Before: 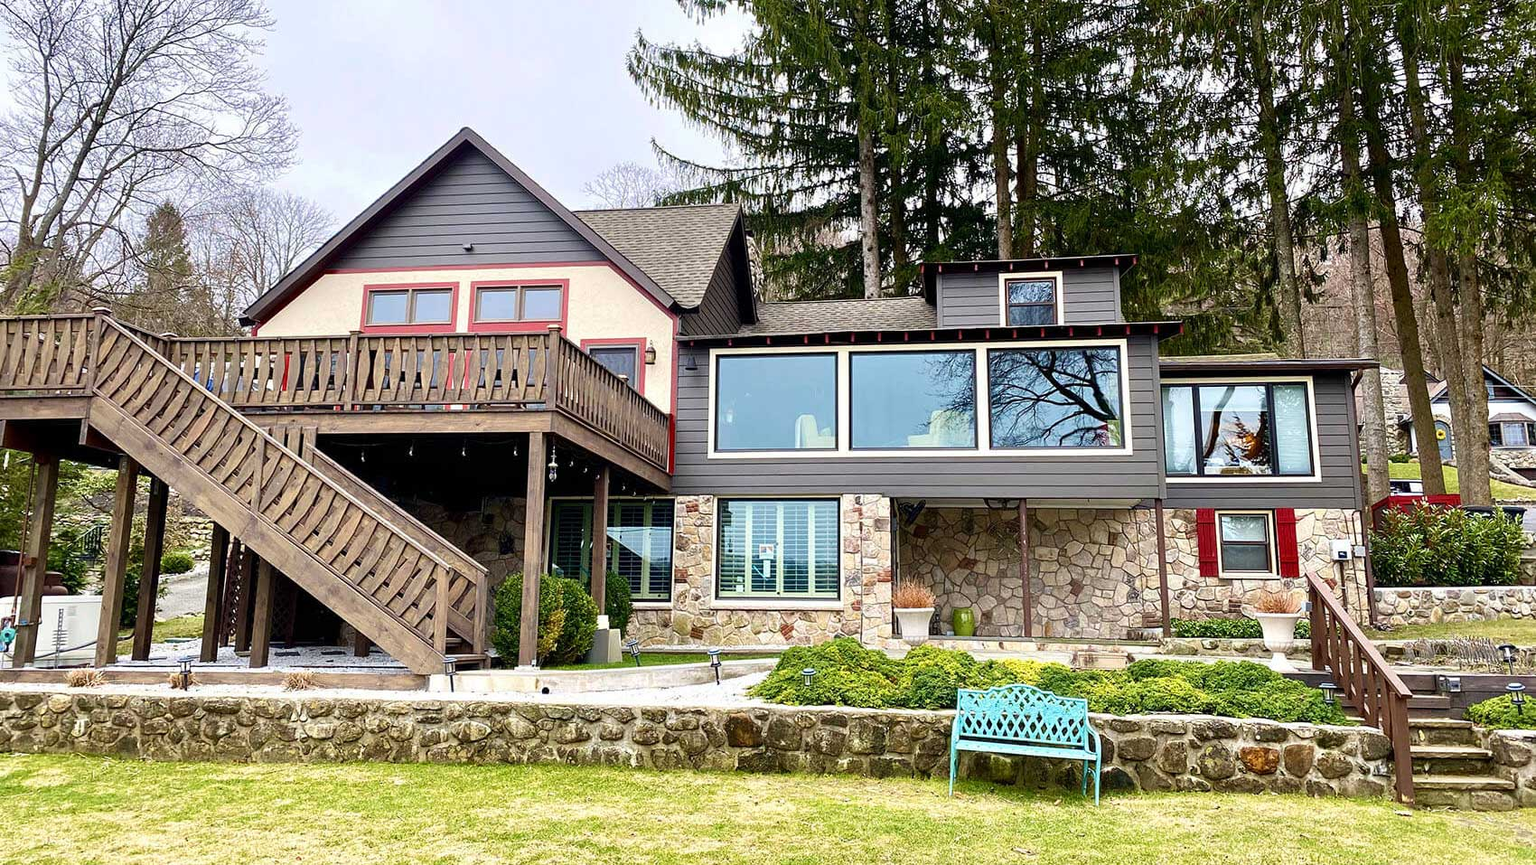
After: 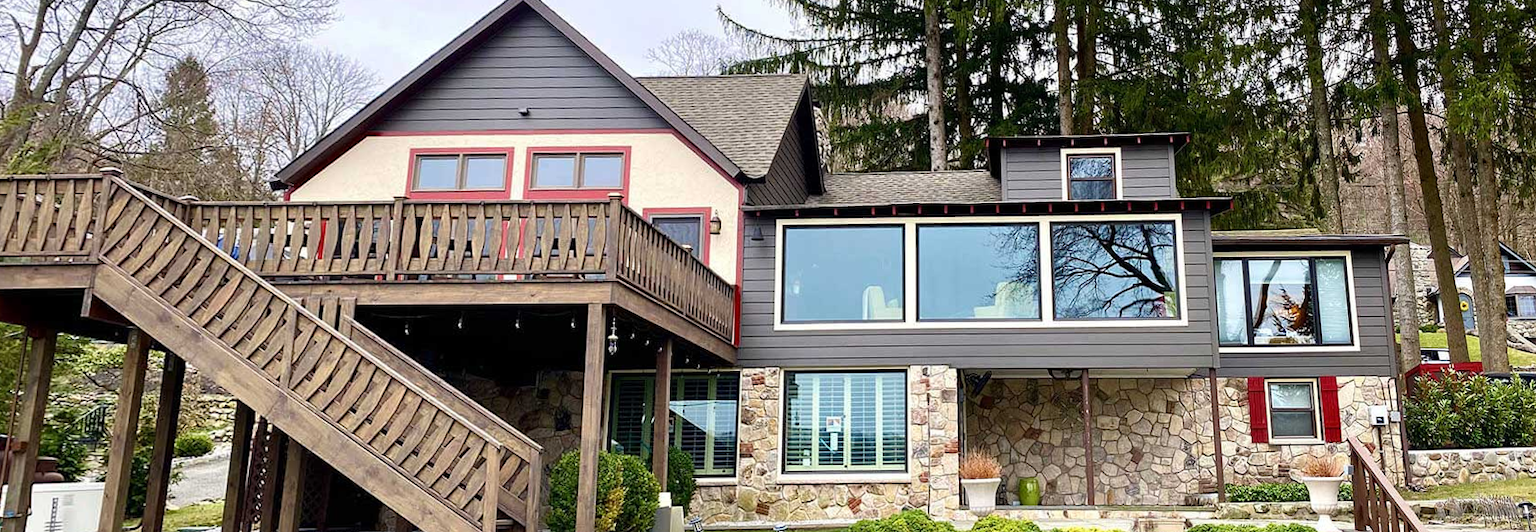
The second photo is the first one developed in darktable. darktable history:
crop: top 11.166%, bottom 22.168%
rotate and perspective: rotation -0.013°, lens shift (vertical) -0.027, lens shift (horizontal) 0.178, crop left 0.016, crop right 0.989, crop top 0.082, crop bottom 0.918
